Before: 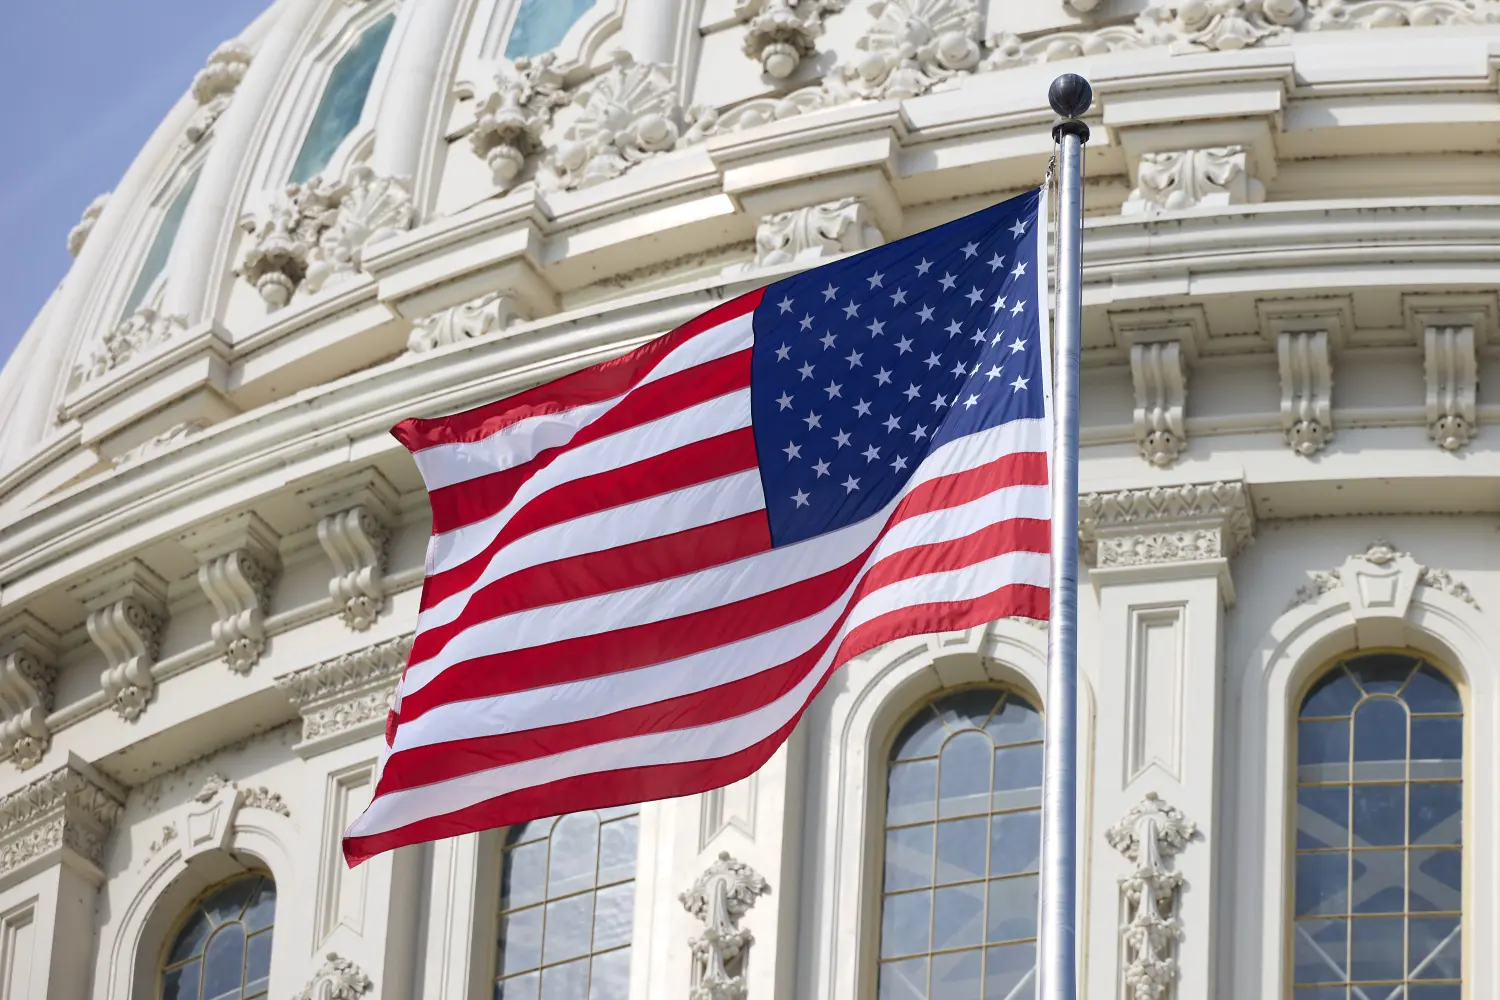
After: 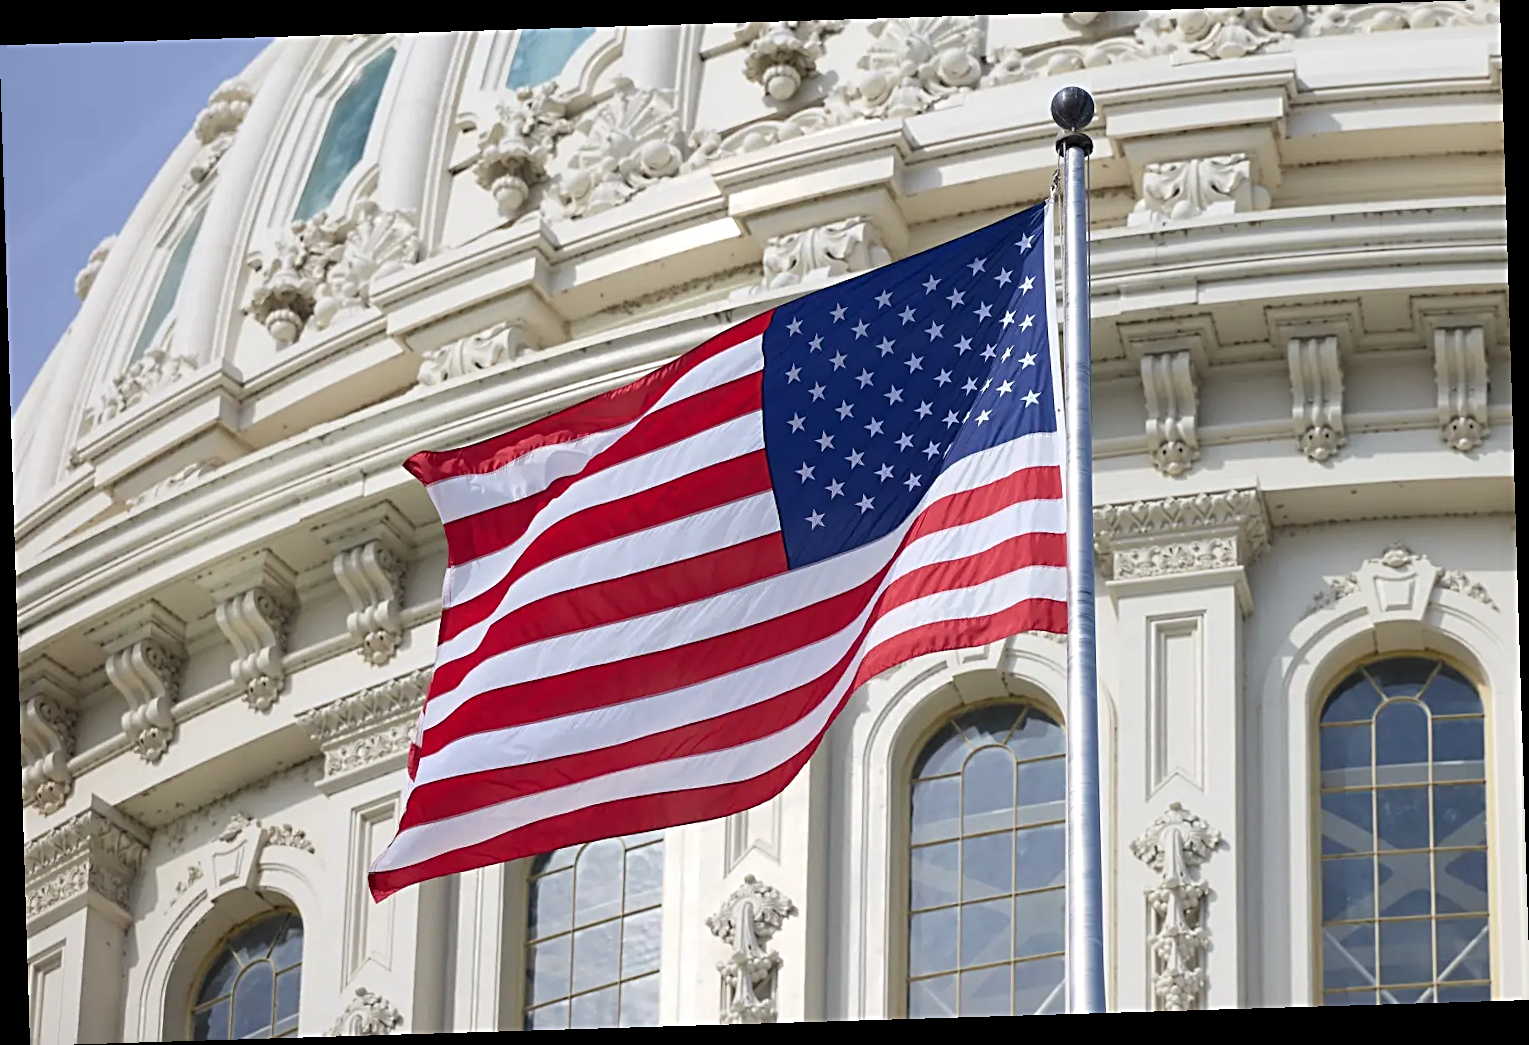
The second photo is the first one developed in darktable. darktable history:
sharpen: radius 2.767
rotate and perspective: rotation -1.75°, automatic cropping off
